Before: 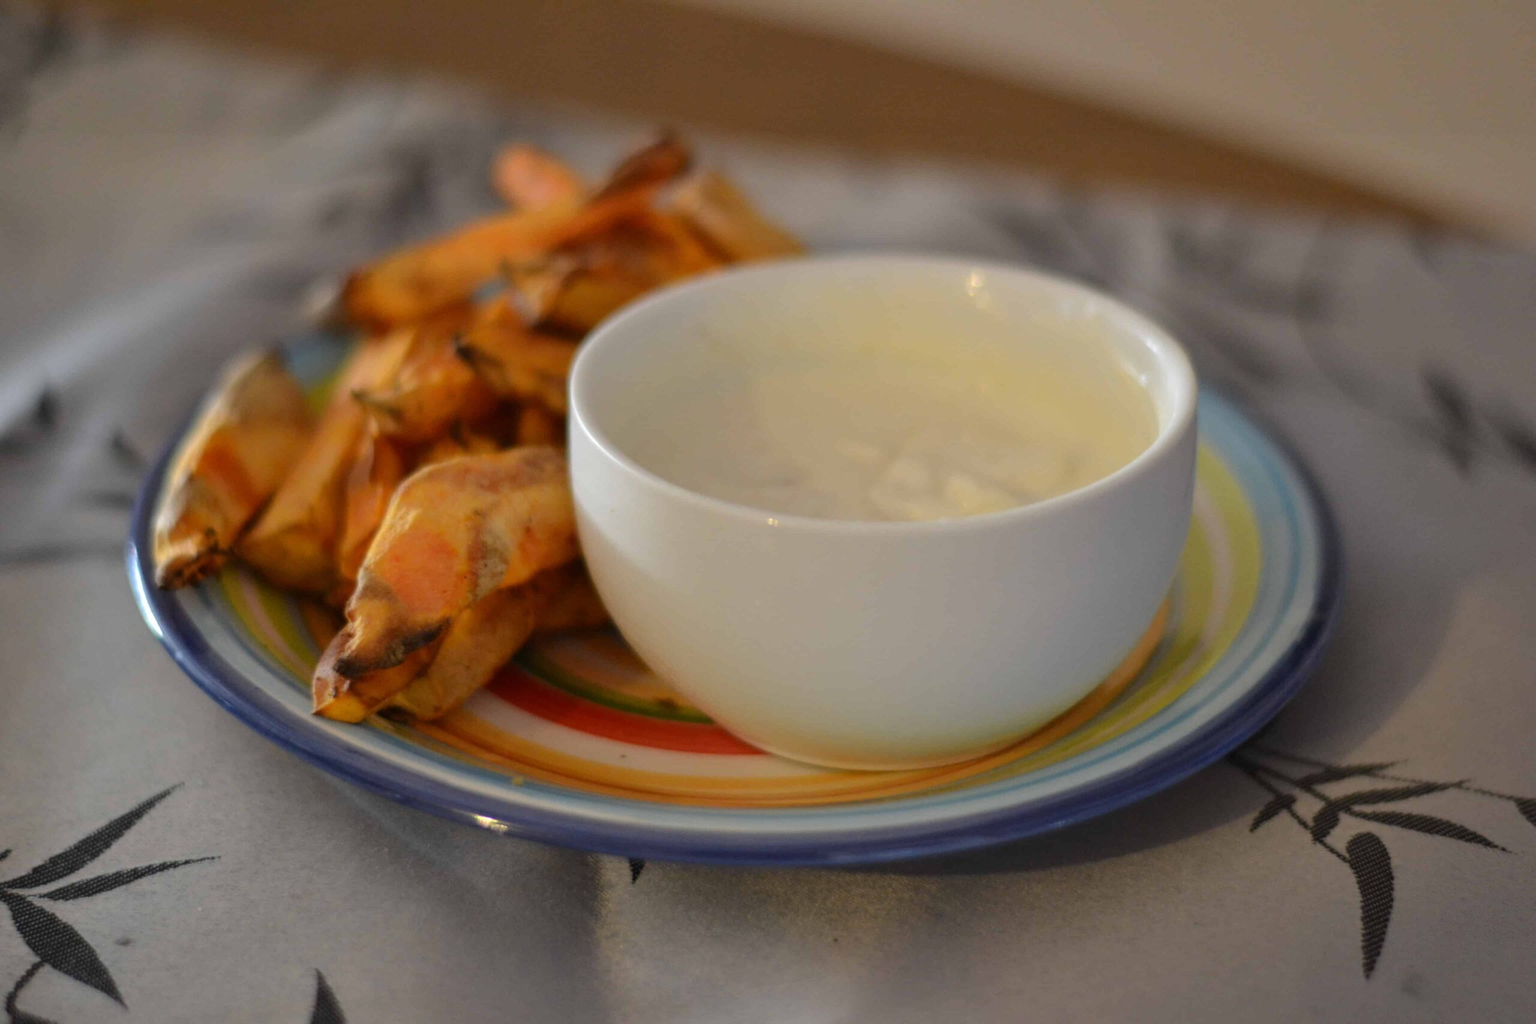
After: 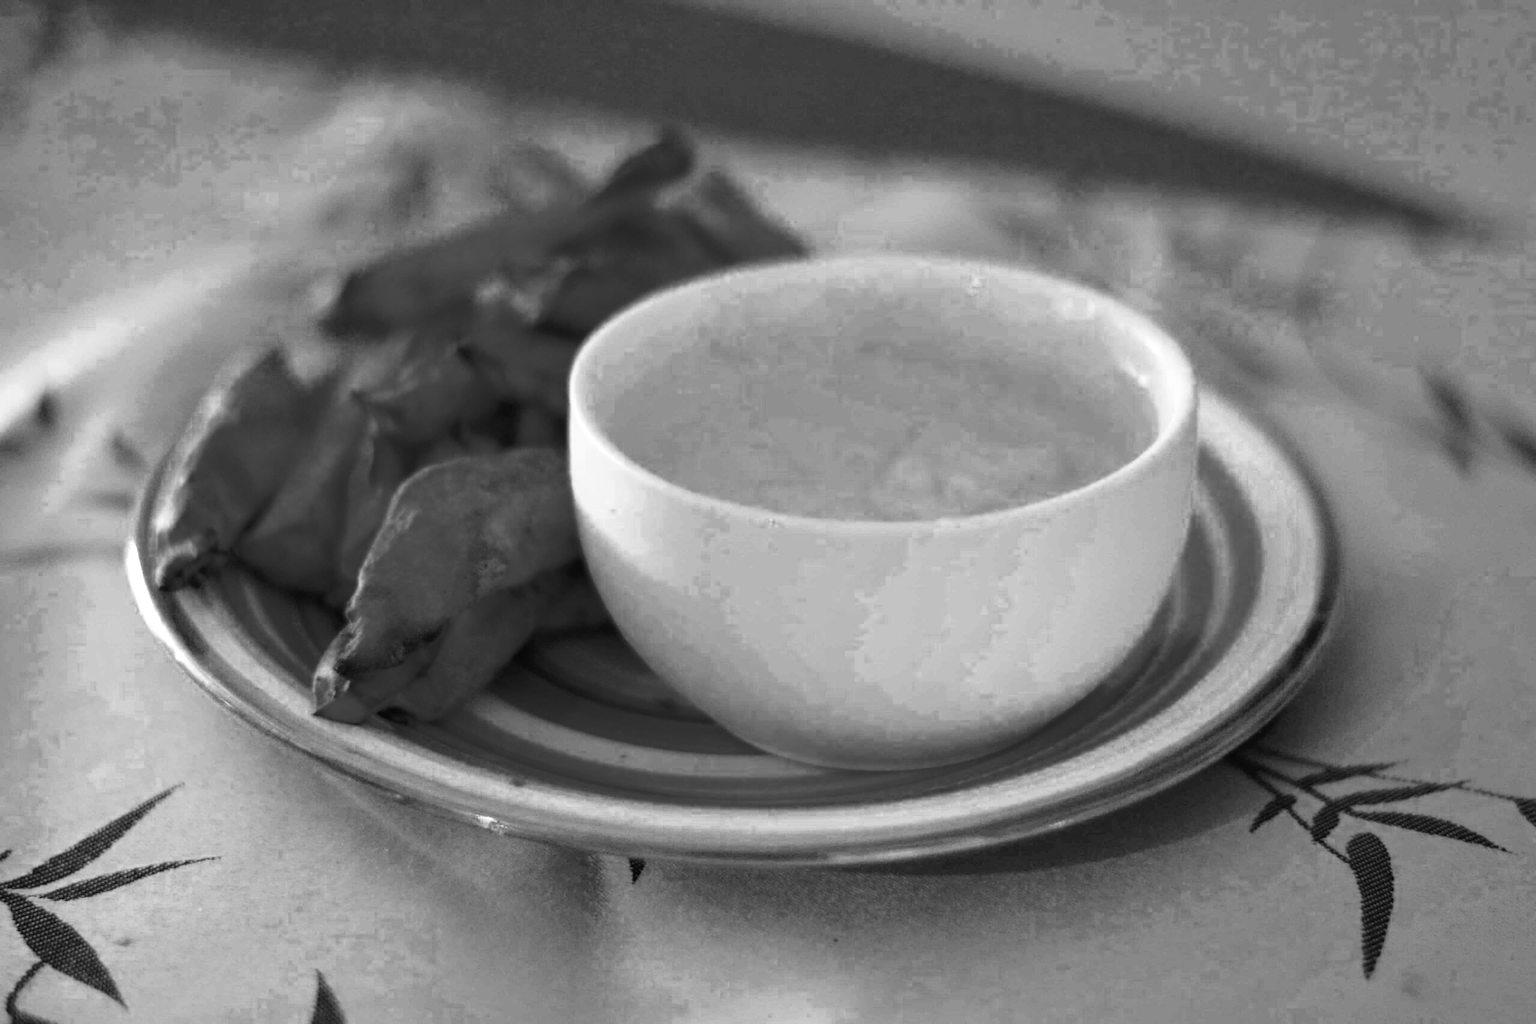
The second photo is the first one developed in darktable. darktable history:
base curve: curves: ch0 [(0, 0) (0.012, 0.01) (0.073, 0.168) (0.31, 0.711) (0.645, 0.957) (1, 1)], preserve colors none
color zones: curves: ch0 [(0.287, 0.048) (0.493, 0.484) (0.737, 0.816)]; ch1 [(0, 0) (0.143, 0) (0.286, 0) (0.429, 0) (0.571, 0) (0.714, 0) (0.857, 0)]
